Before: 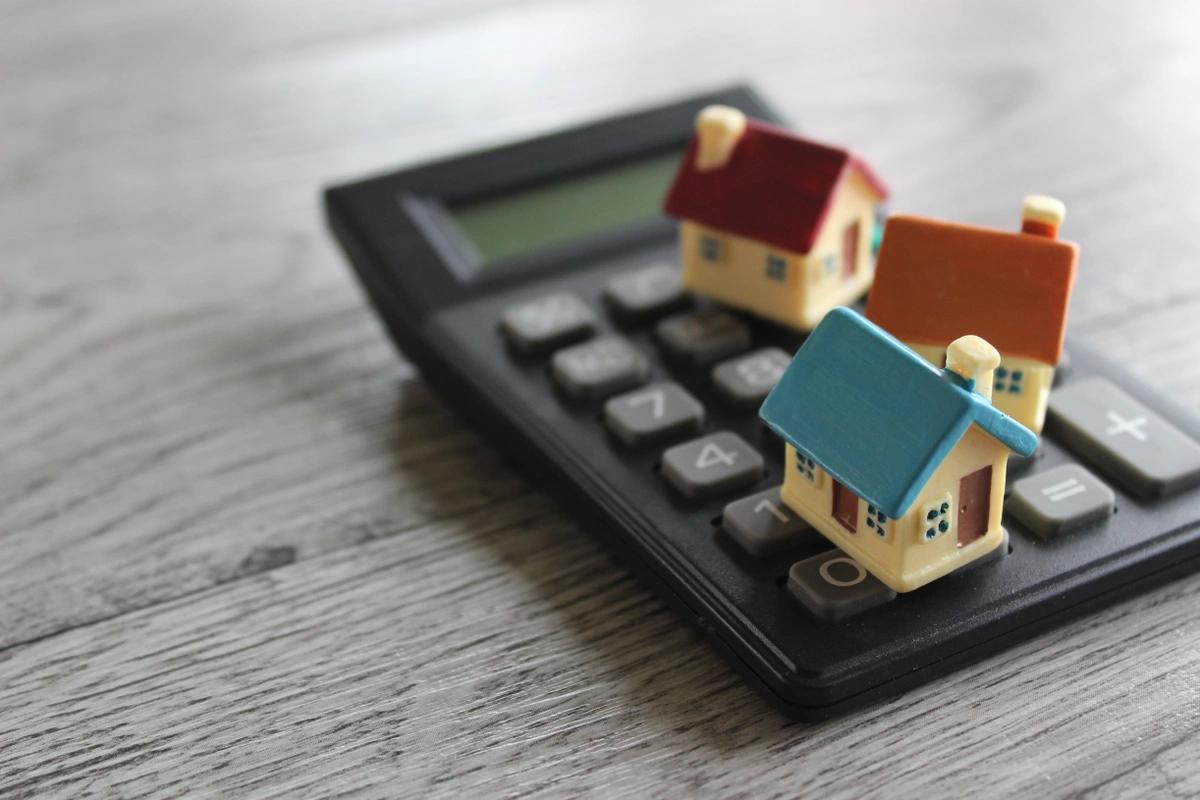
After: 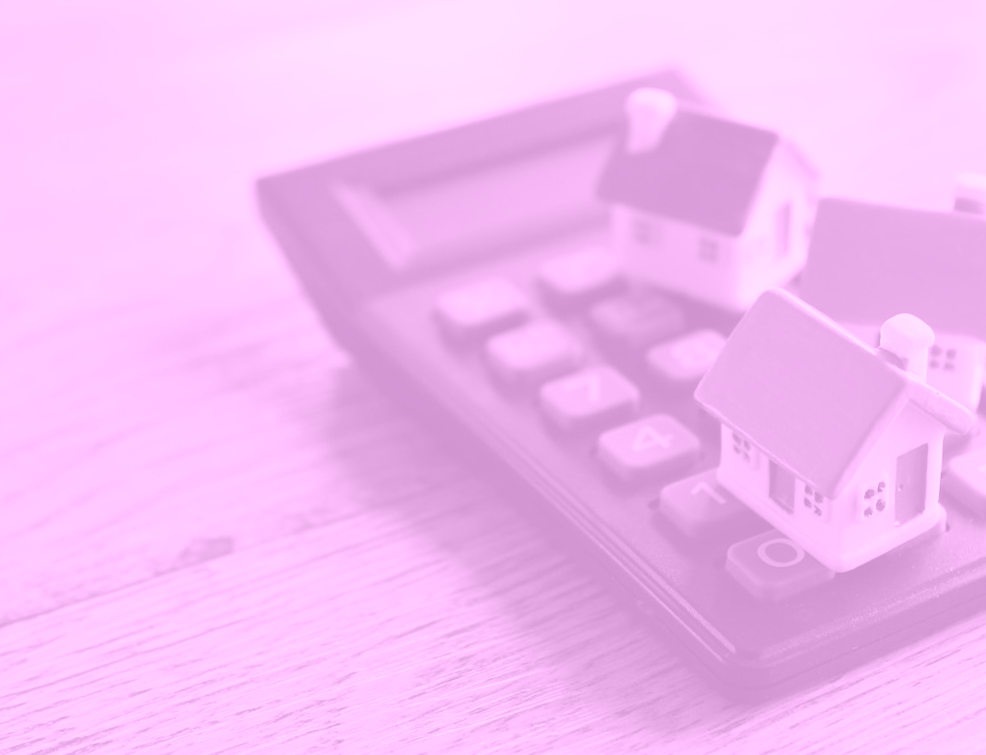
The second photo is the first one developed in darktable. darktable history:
colorize: hue 331.2°, saturation 69%, source mix 30.28%, lightness 69.02%, version 1
crop and rotate: angle 1°, left 4.281%, top 0.642%, right 11.383%, bottom 2.486%
